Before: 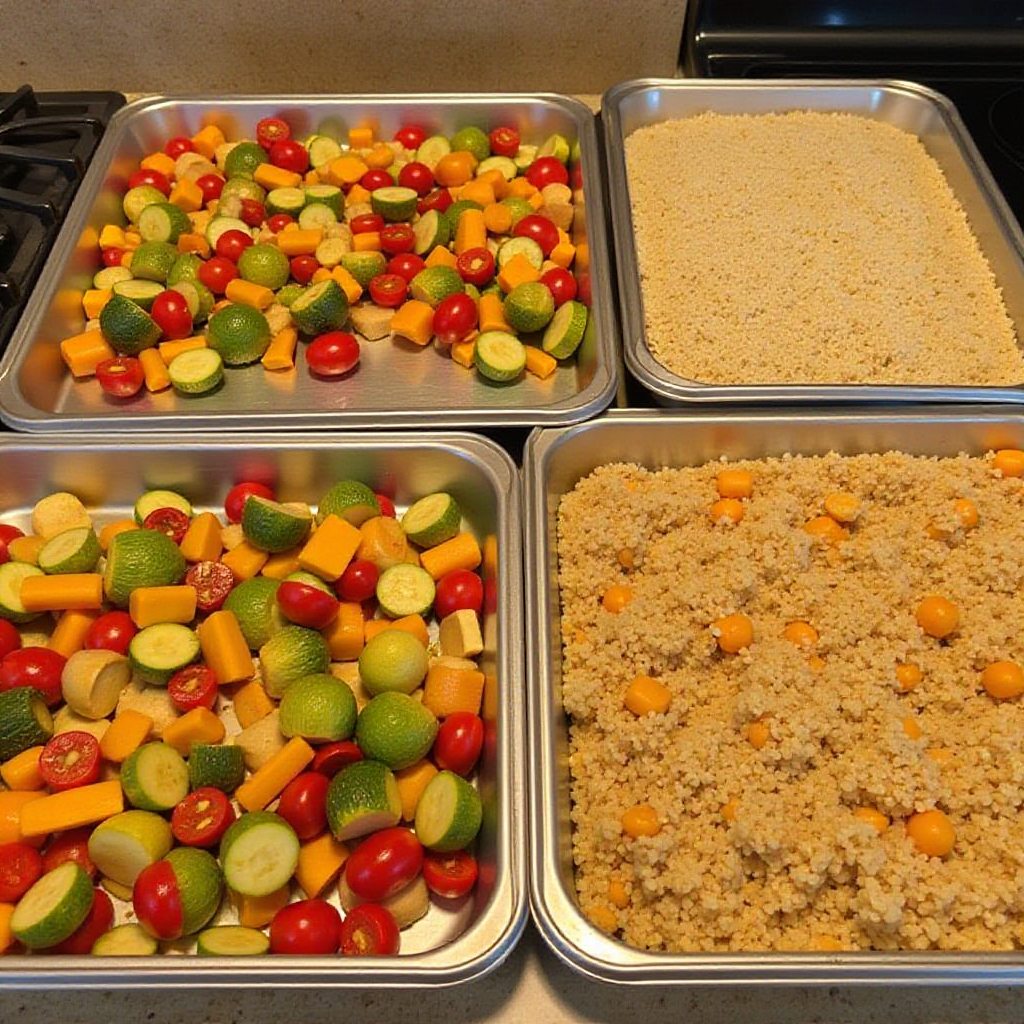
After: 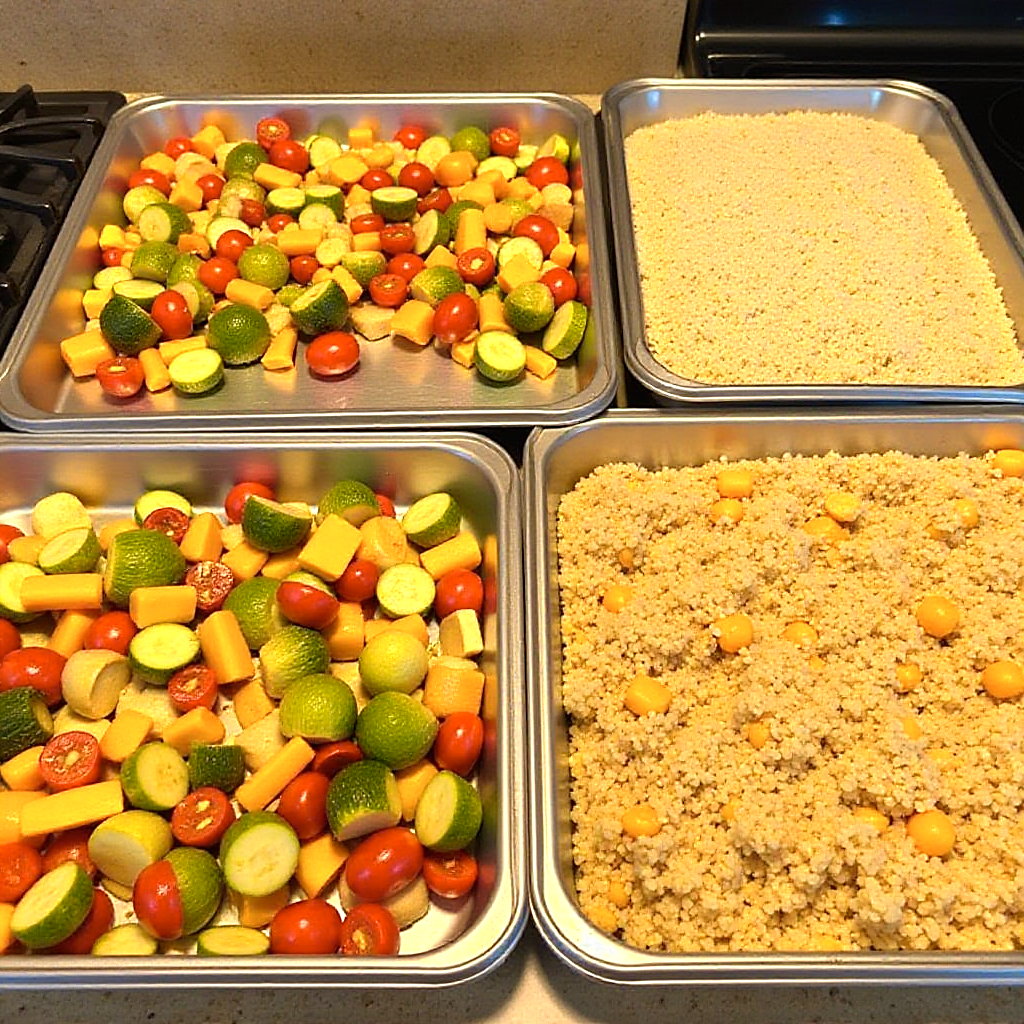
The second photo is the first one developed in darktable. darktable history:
sharpen: radius 1.864, amount 0.398, threshold 1.271
color zones: curves: ch0 [(0.099, 0.624) (0.257, 0.596) (0.384, 0.376) (0.529, 0.492) (0.697, 0.564) (0.768, 0.532) (0.908, 0.644)]; ch1 [(0.112, 0.564) (0.254, 0.612) (0.432, 0.676) (0.592, 0.456) (0.743, 0.684) (0.888, 0.536)]; ch2 [(0.25, 0.5) (0.469, 0.36) (0.75, 0.5)]
